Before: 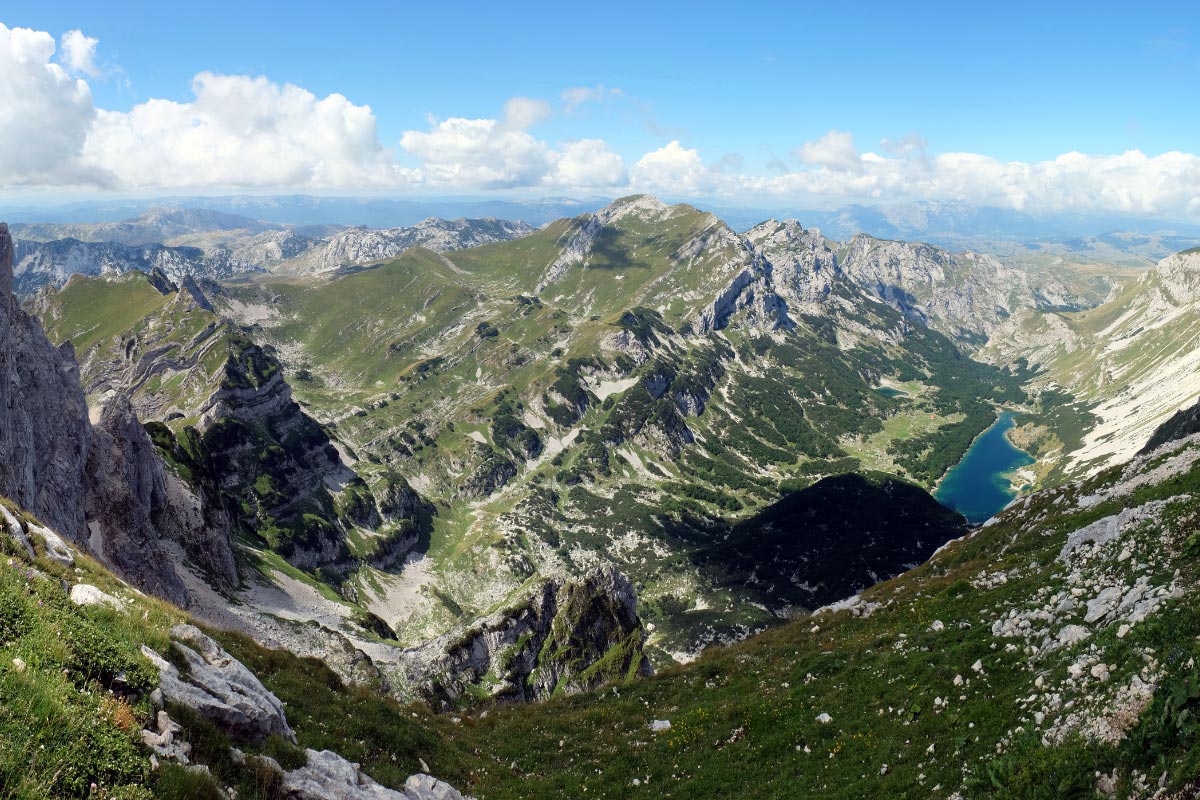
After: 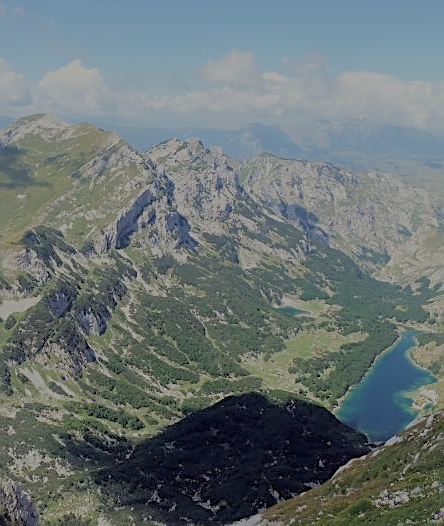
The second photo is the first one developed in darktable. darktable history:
crop and rotate: left 49.835%, top 10.13%, right 13.098%, bottom 24.036%
filmic rgb: black relative exposure -15.93 EV, white relative exposure 7.97 EV, hardness 4.21, latitude 50.2%, contrast 0.505
sharpen: on, module defaults
tone equalizer: edges refinement/feathering 500, mask exposure compensation -1.57 EV, preserve details no
